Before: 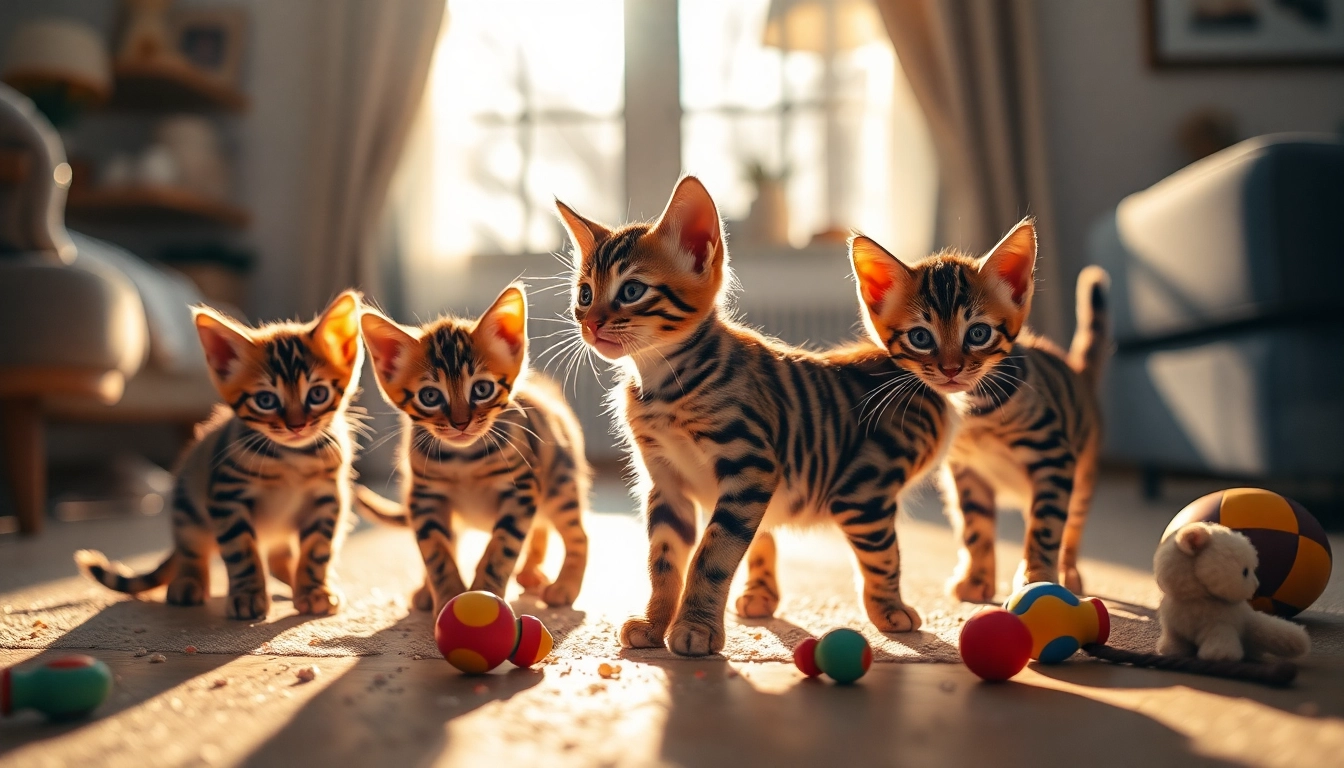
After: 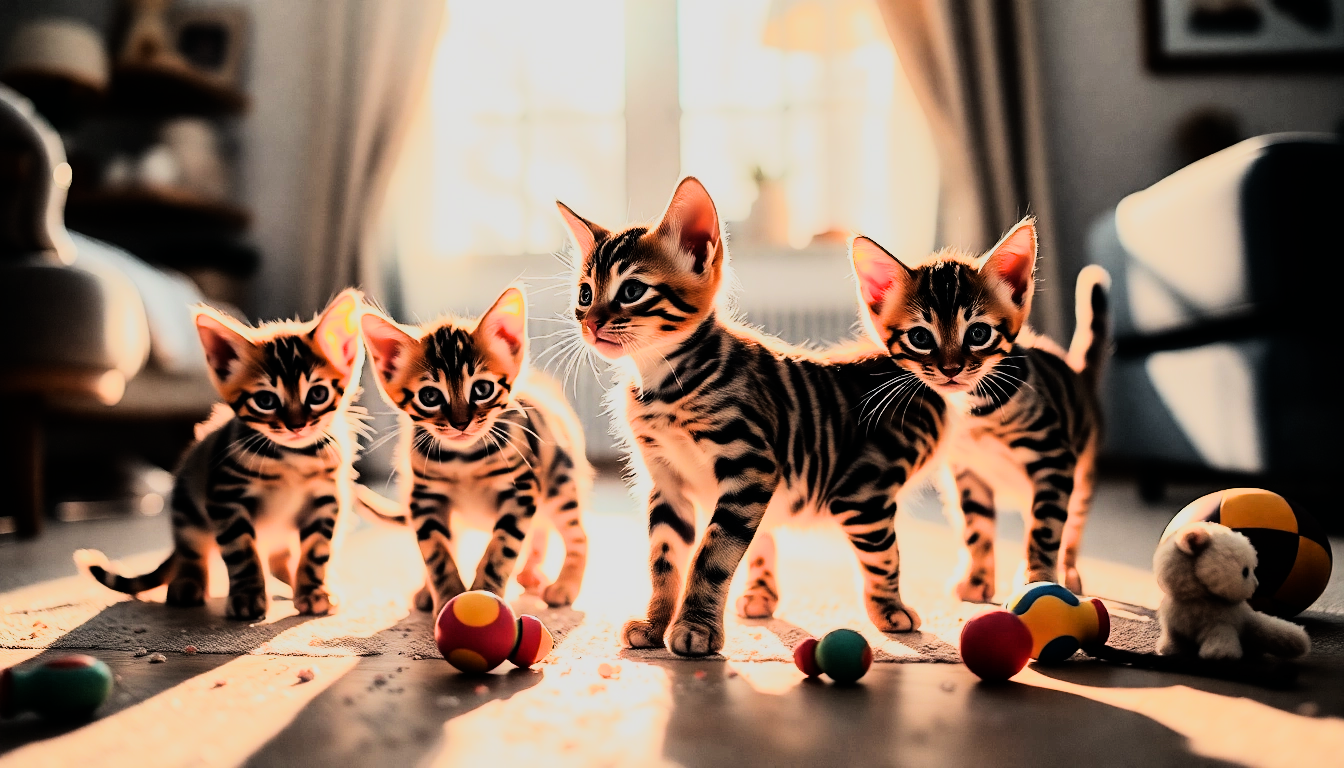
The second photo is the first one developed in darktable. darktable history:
rgb curve: curves: ch0 [(0, 0) (0.21, 0.15) (0.24, 0.21) (0.5, 0.75) (0.75, 0.96) (0.89, 0.99) (1, 1)]; ch1 [(0, 0.02) (0.21, 0.13) (0.25, 0.2) (0.5, 0.67) (0.75, 0.9) (0.89, 0.97) (1, 1)]; ch2 [(0, 0.02) (0.21, 0.13) (0.25, 0.2) (0.5, 0.67) (0.75, 0.9) (0.89, 0.97) (1, 1)], compensate middle gray true
filmic rgb: black relative exposure -7.5 EV, white relative exposure 5 EV, hardness 3.31, contrast 1.3, contrast in shadows safe
